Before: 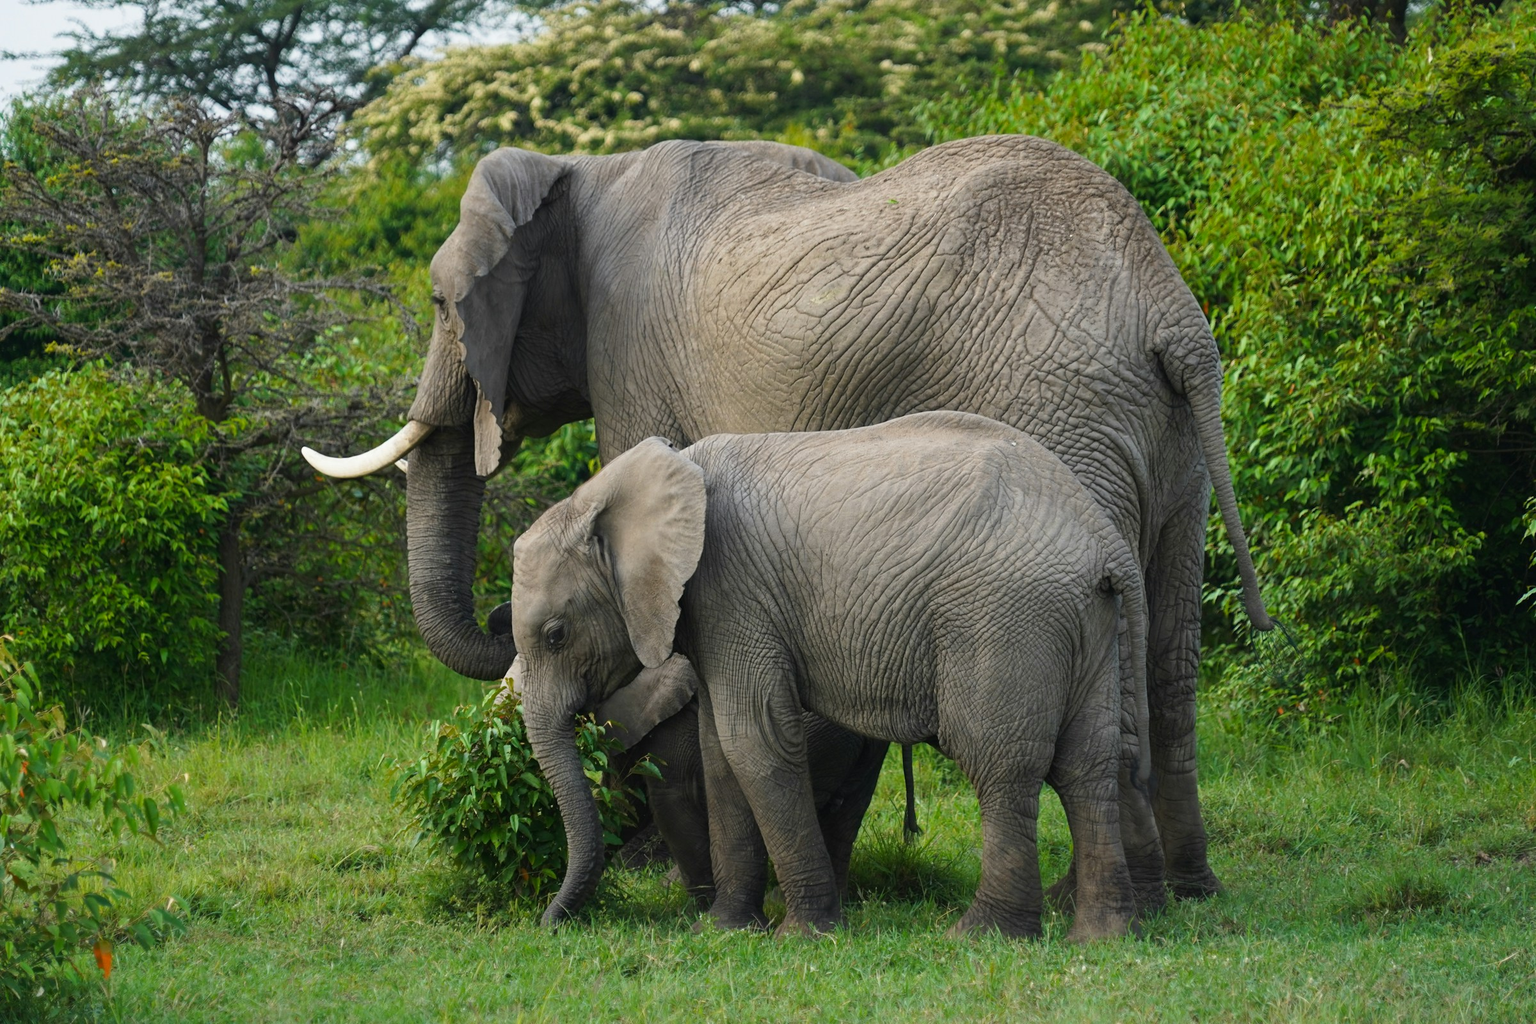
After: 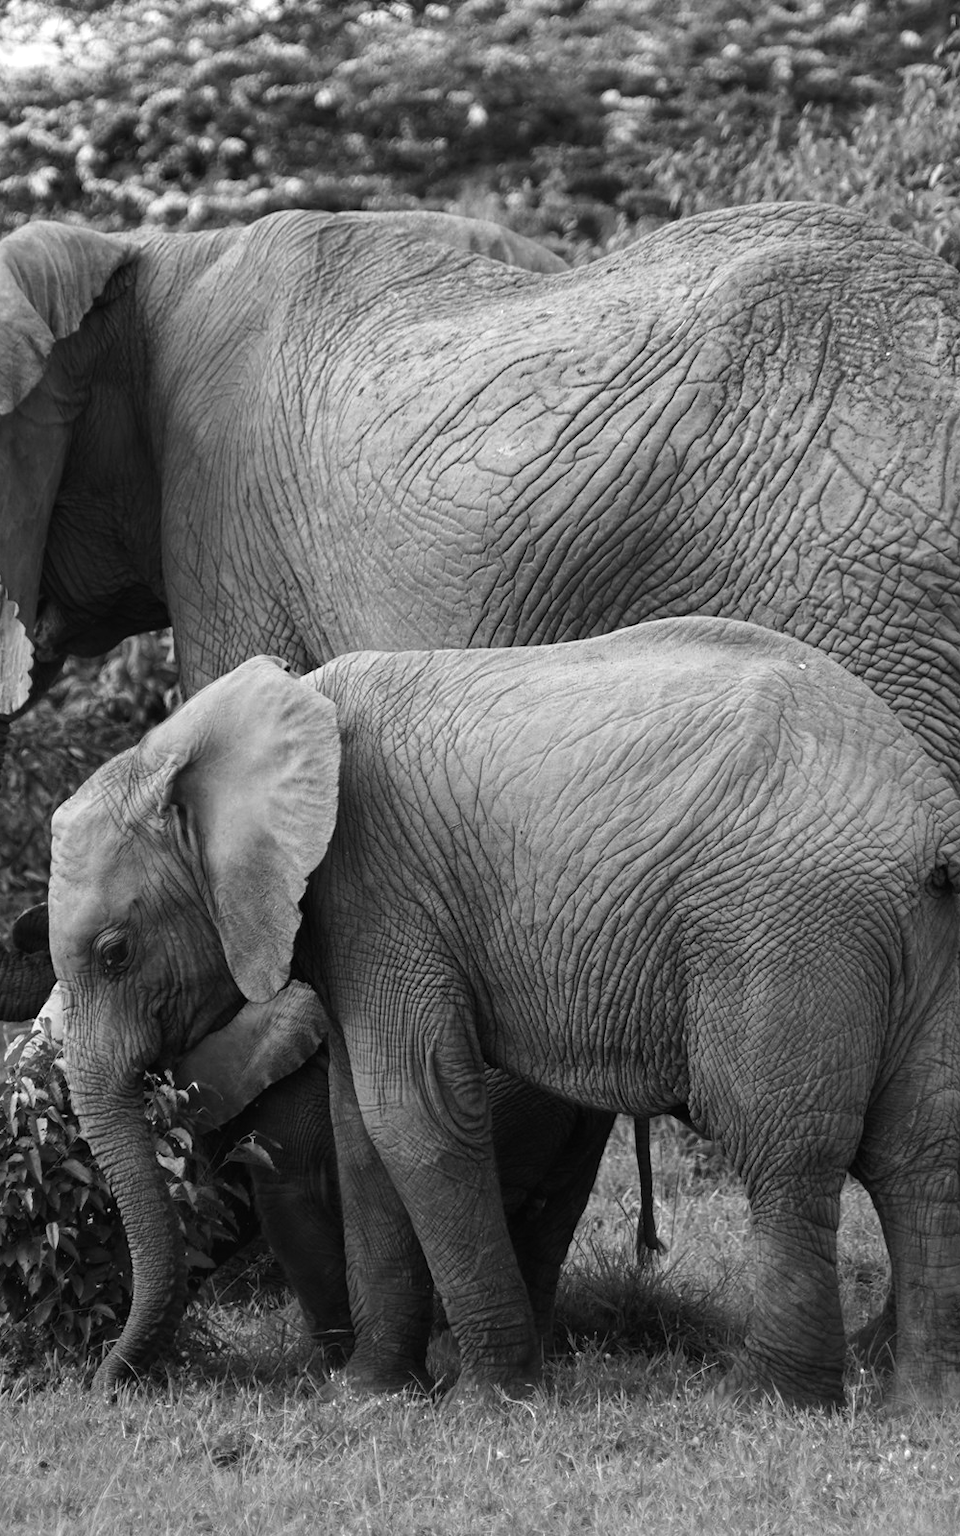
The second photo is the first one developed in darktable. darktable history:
monochrome: a 32, b 64, size 2.3
color balance rgb: shadows lift › luminance -20%, power › hue 72.24°, highlights gain › luminance 15%, global offset › hue 171.6°, perceptual saturation grading › highlights -30%, perceptual saturation grading › shadows 20%, global vibrance 30%, contrast 10%
crop: left 31.229%, right 27.105%
